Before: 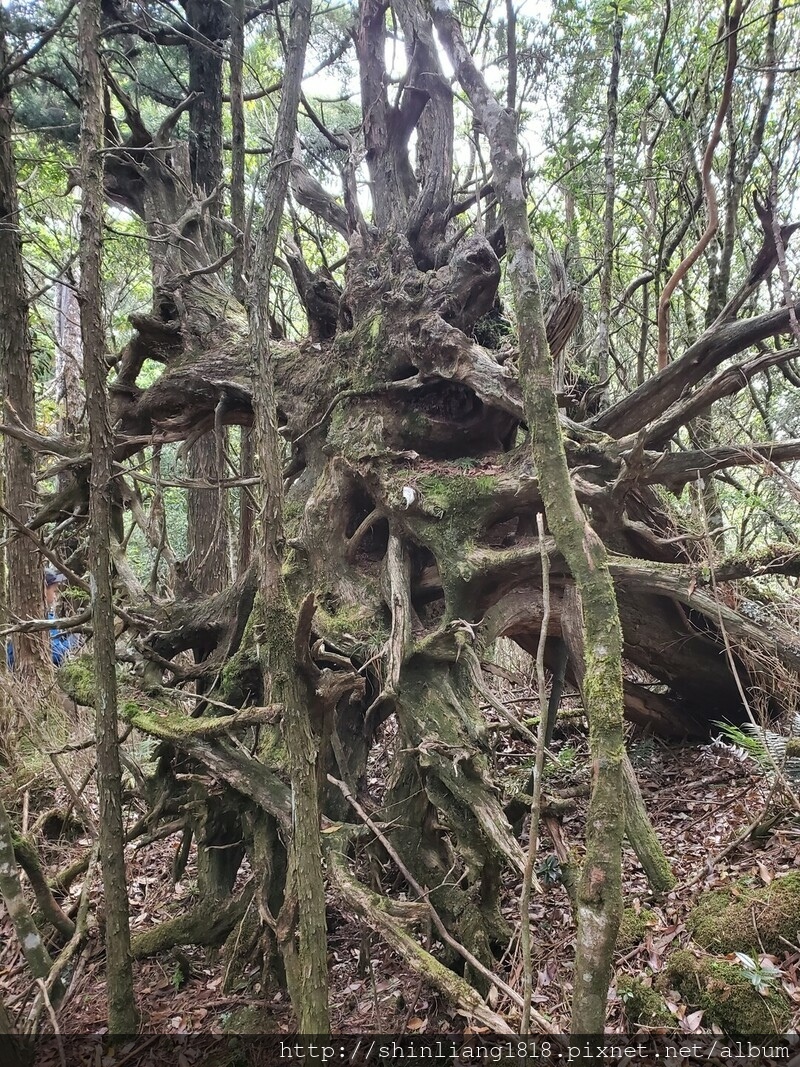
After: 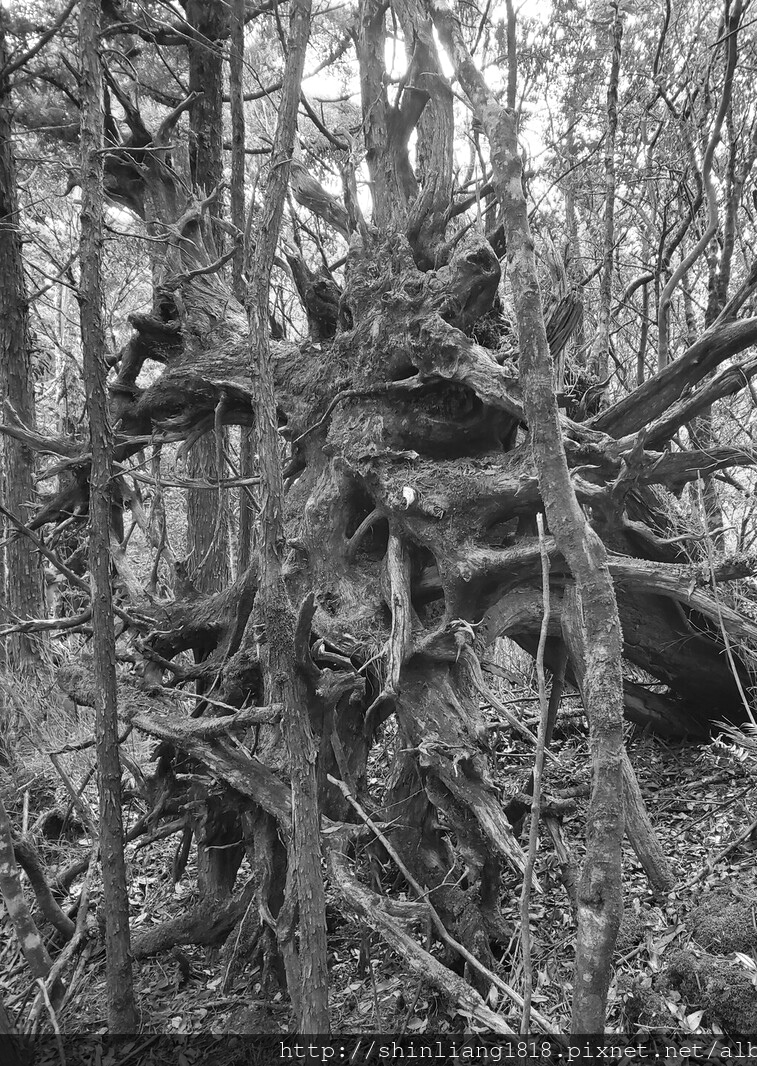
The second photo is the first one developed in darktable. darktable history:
crop and rotate: right 5.317%
color zones: curves: ch0 [(0, 0.613) (0.01, 0.613) (0.245, 0.448) (0.498, 0.529) (0.642, 0.665) (0.879, 0.777) (0.99, 0.613)]; ch1 [(0, 0) (0.143, 0) (0.286, 0) (0.429, 0) (0.571, 0) (0.714, 0) (0.857, 0)]
exposure: exposure 0.023 EV, compensate highlight preservation false
tone equalizer: on, module defaults
